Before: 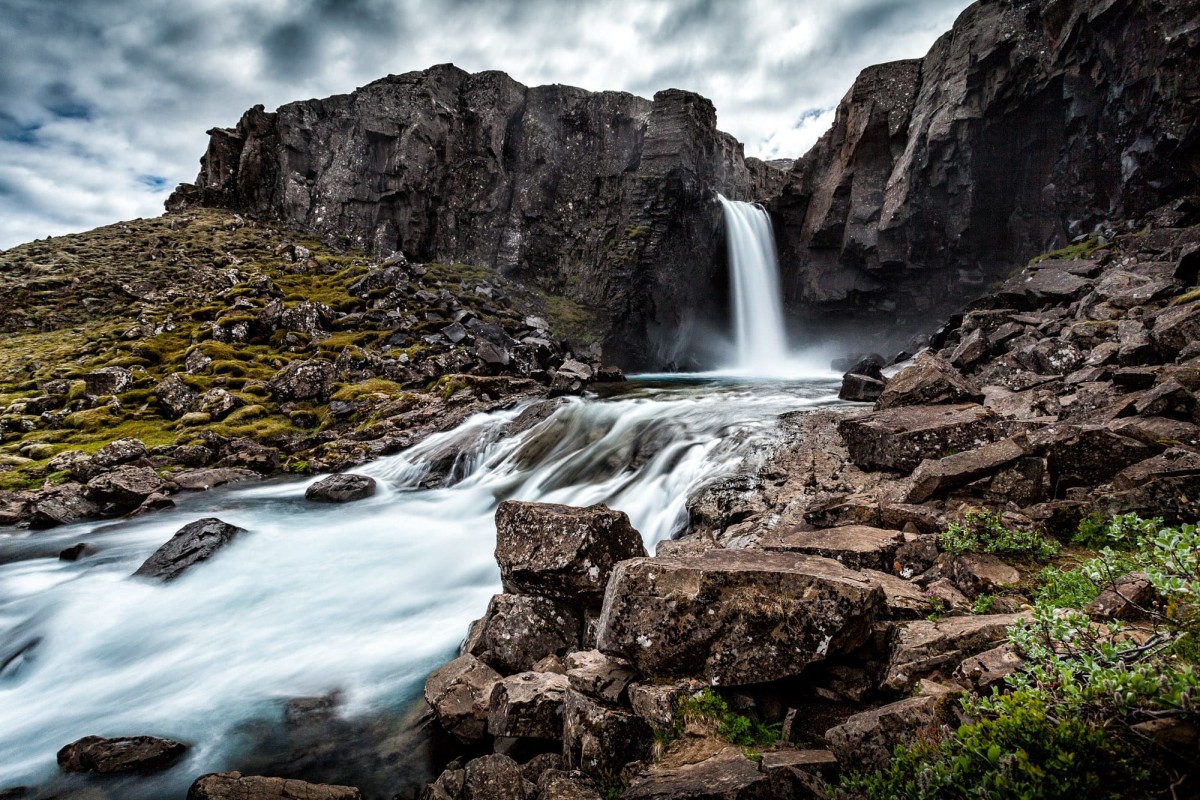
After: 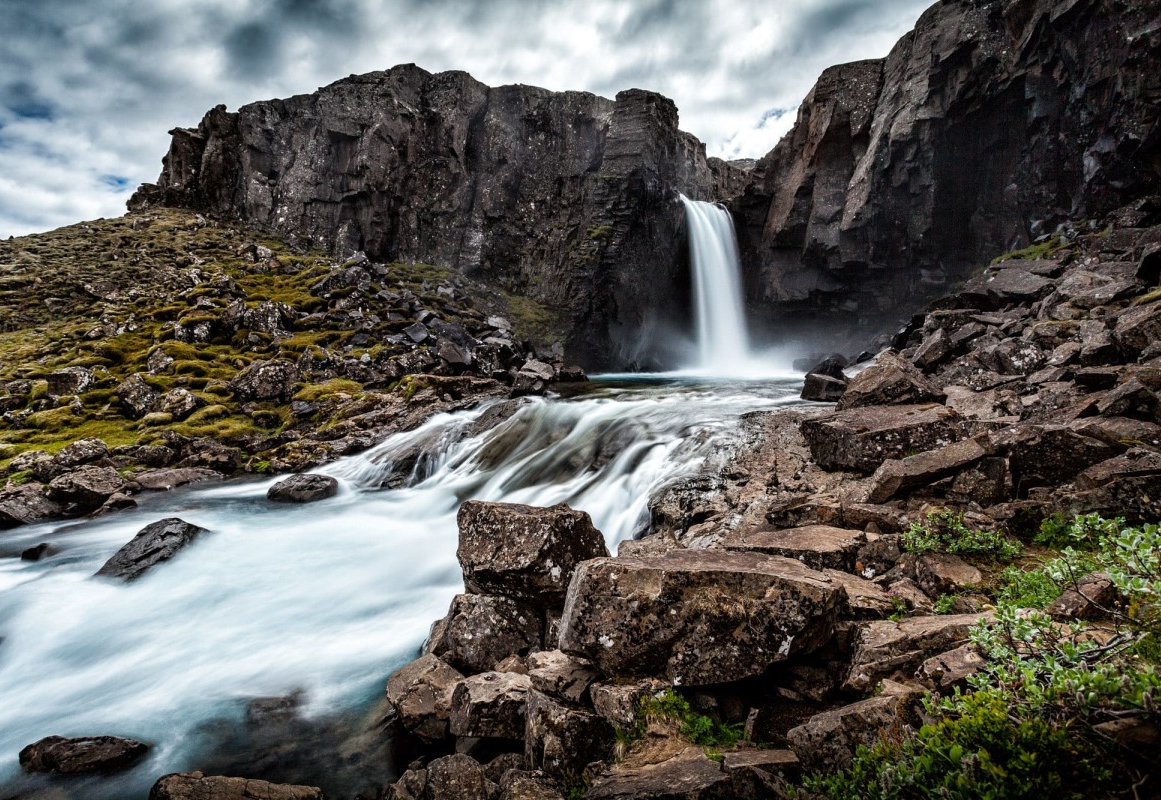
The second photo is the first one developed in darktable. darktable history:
crop and rotate: left 3.213%
